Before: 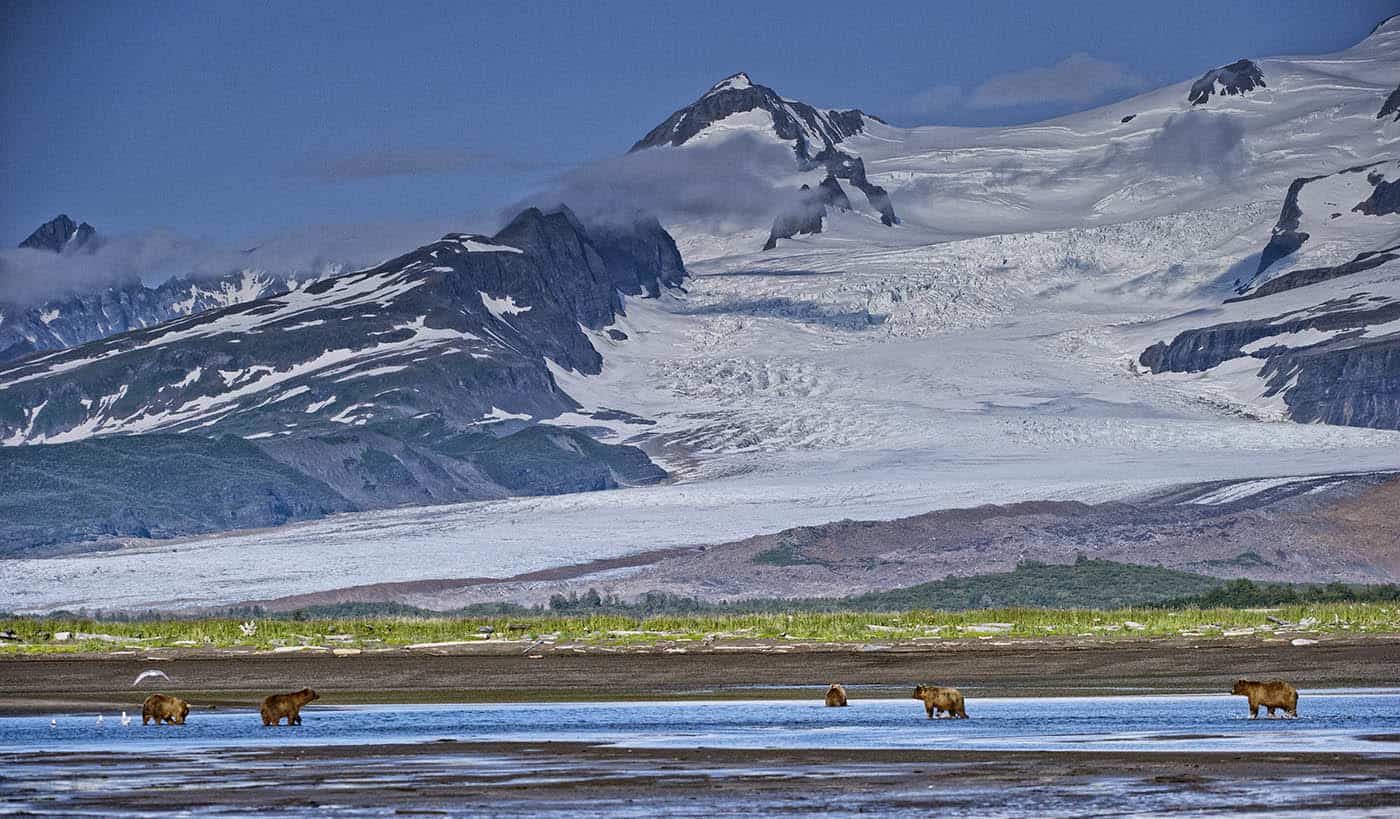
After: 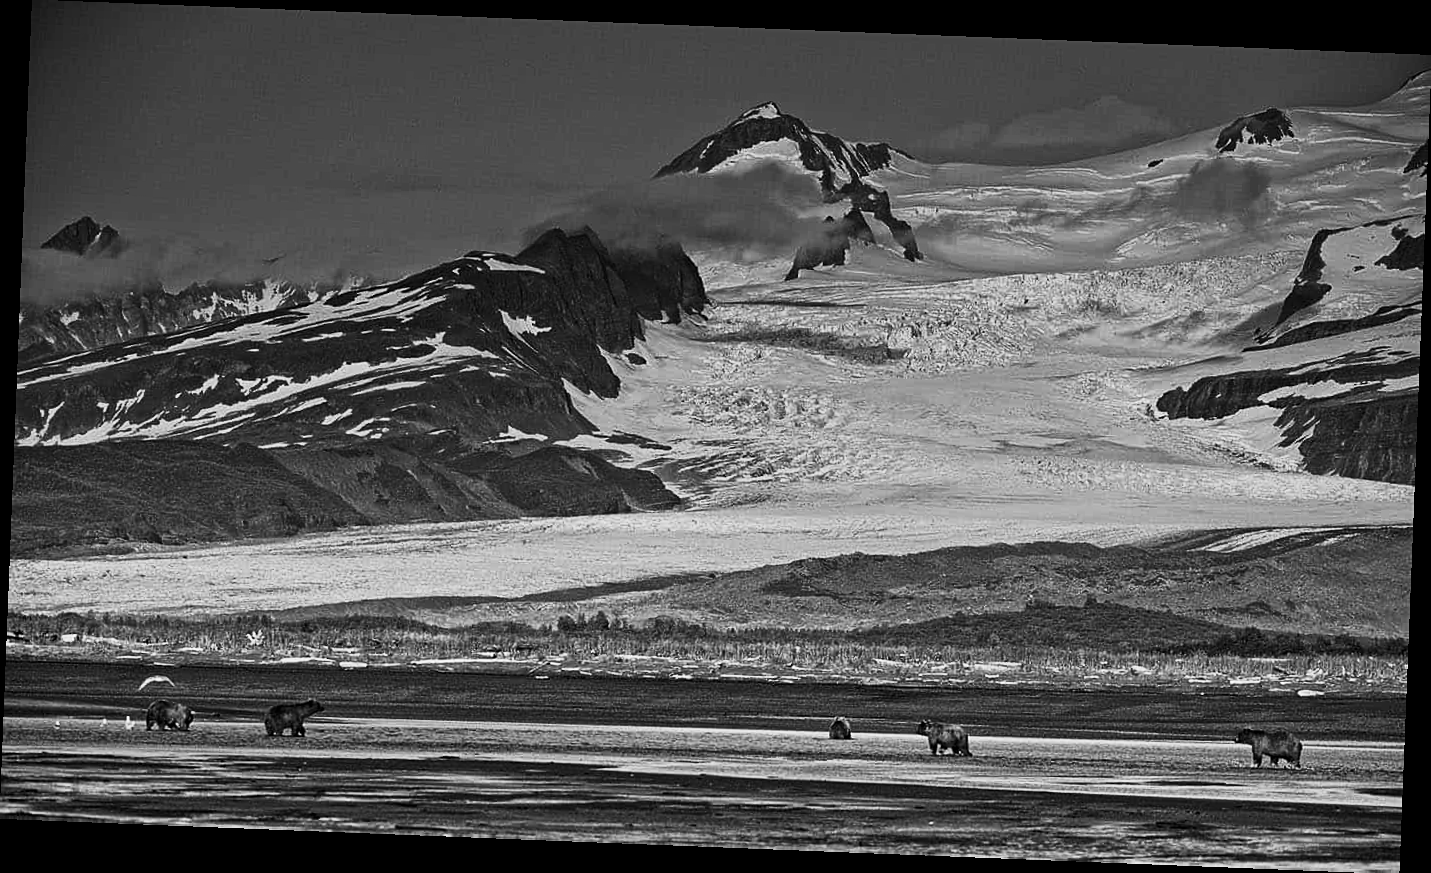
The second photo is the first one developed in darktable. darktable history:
sharpen: amount 0.2
exposure: exposure -0.116 EV, compensate exposure bias true, compensate highlight preservation false
monochrome: a -35.87, b 49.73, size 1.7
levels: levels [0, 0.618, 1]
tone equalizer: on, module defaults
color zones: curves: ch1 [(0.24, 0.629) (0.75, 0.5)]; ch2 [(0.255, 0.454) (0.745, 0.491)], mix 102.12%
rotate and perspective: rotation 2.27°, automatic cropping off
base curve: curves: ch0 [(0, 0) (0.579, 0.807) (1, 1)], preserve colors none
